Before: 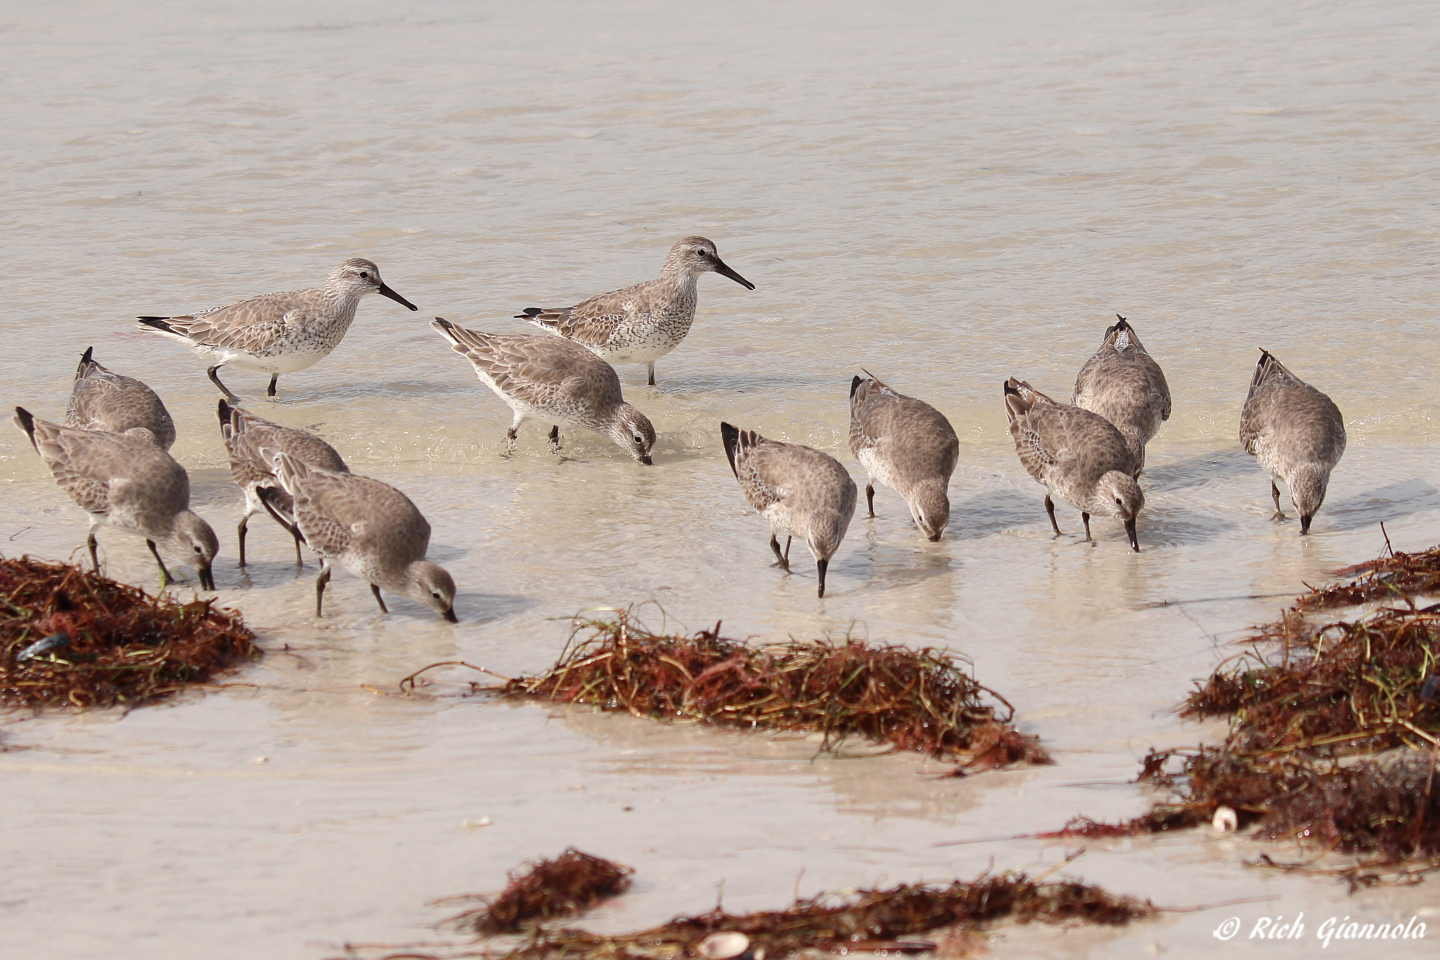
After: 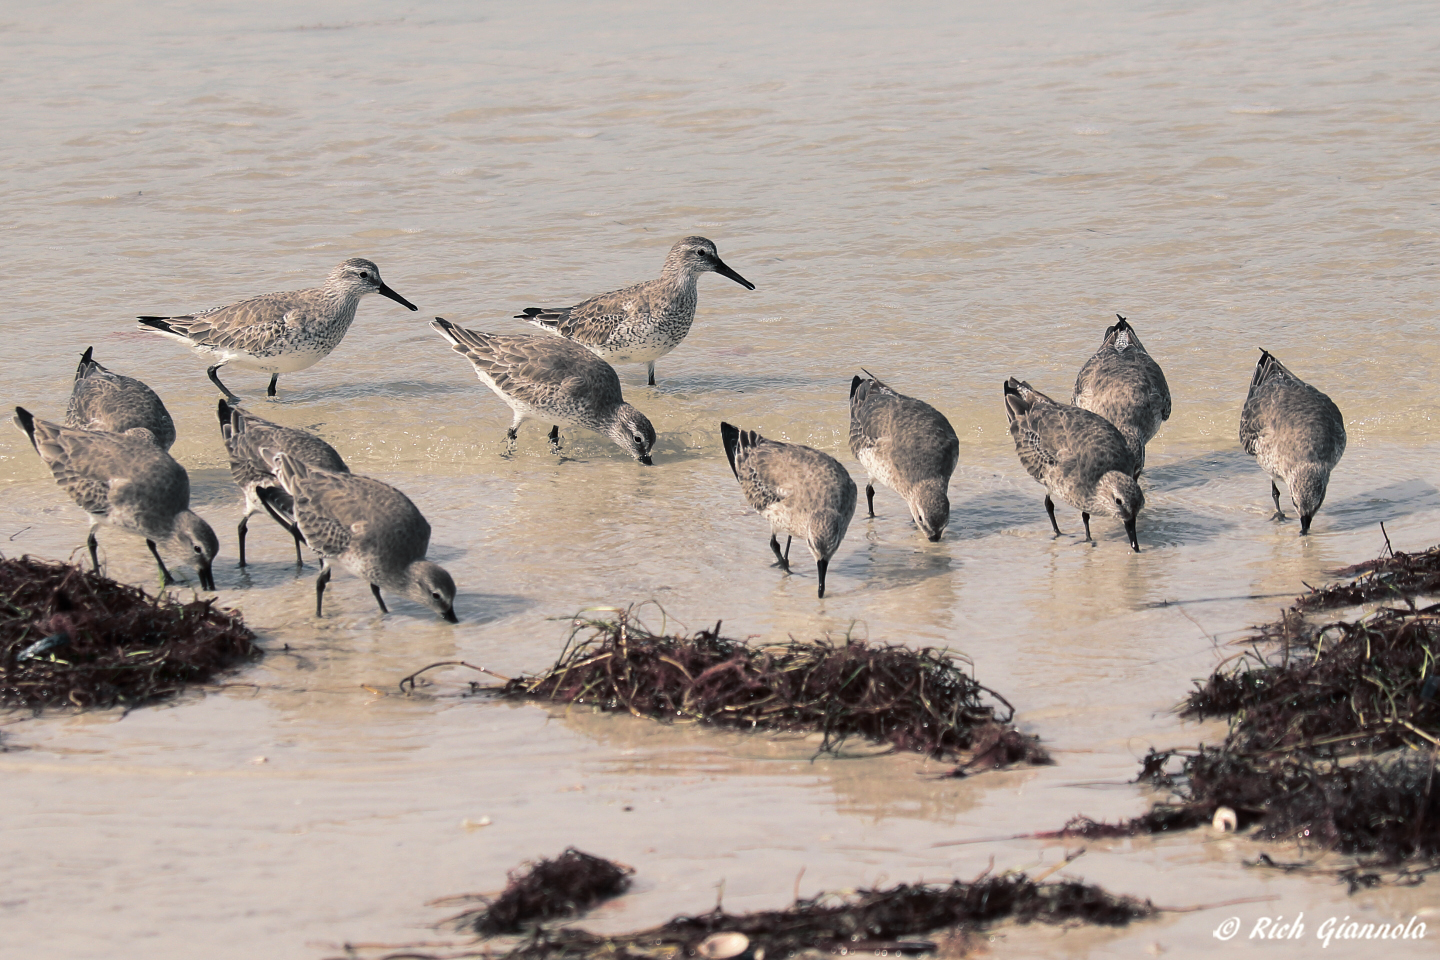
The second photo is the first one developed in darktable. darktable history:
contrast brightness saturation: contrast 0.12, brightness -0.12, saturation 0.2
split-toning: shadows › hue 205.2°, shadows › saturation 0.29, highlights › hue 50.4°, highlights › saturation 0.38, balance -49.9
